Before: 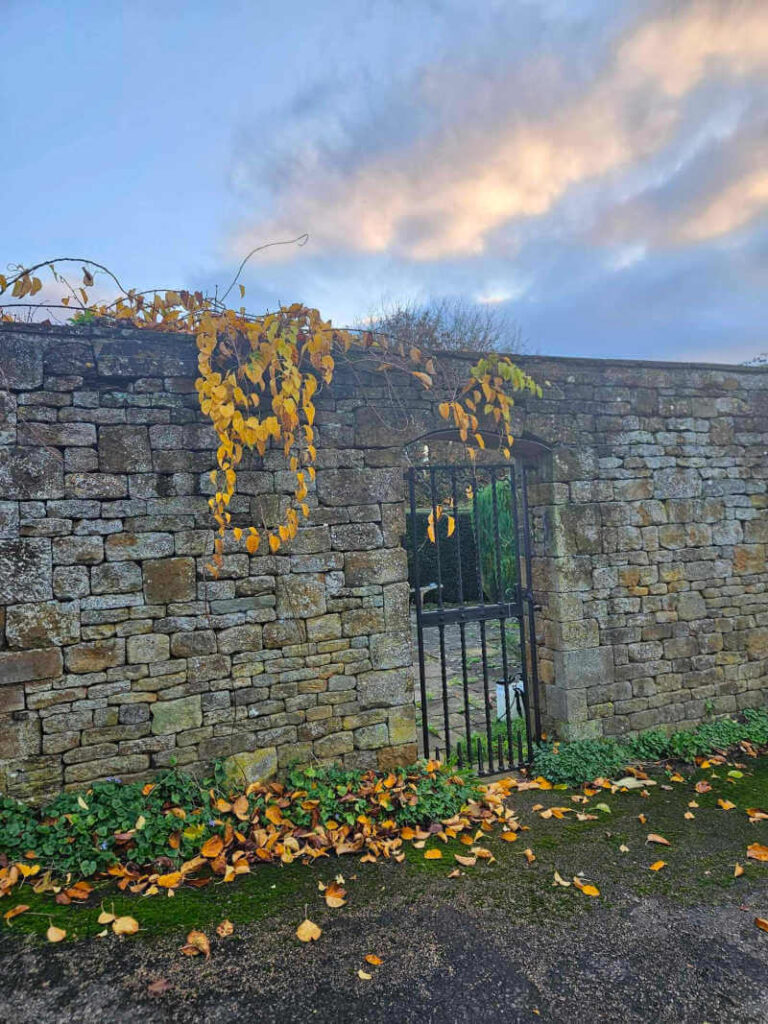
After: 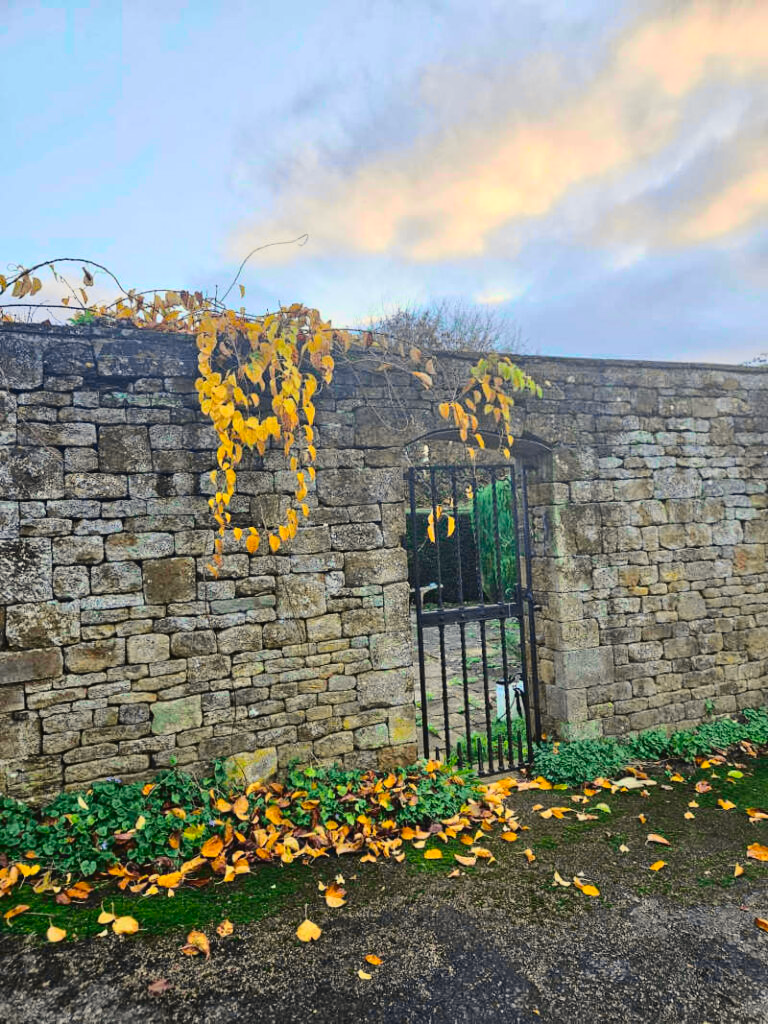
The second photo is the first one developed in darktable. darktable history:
tone curve: curves: ch0 [(0, 0.023) (0.103, 0.087) (0.277, 0.28) (0.46, 0.554) (0.569, 0.68) (0.735, 0.843) (0.994, 0.984)]; ch1 [(0, 0) (0.324, 0.285) (0.456, 0.438) (0.488, 0.497) (0.512, 0.503) (0.535, 0.535) (0.599, 0.606) (0.715, 0.738) (1, 1)]; ch2 [(0, 0) (0.369, 0.388) (0.449, 0.431) (0.478, 0.471) (0.502, 0.503) (0.55, 0.553) (0.603, 0.602) (0.656, 0.713) (1, 1)], color space Lab, independent channels, preserve colors none
white balance: red 1.029, blue 0.92
